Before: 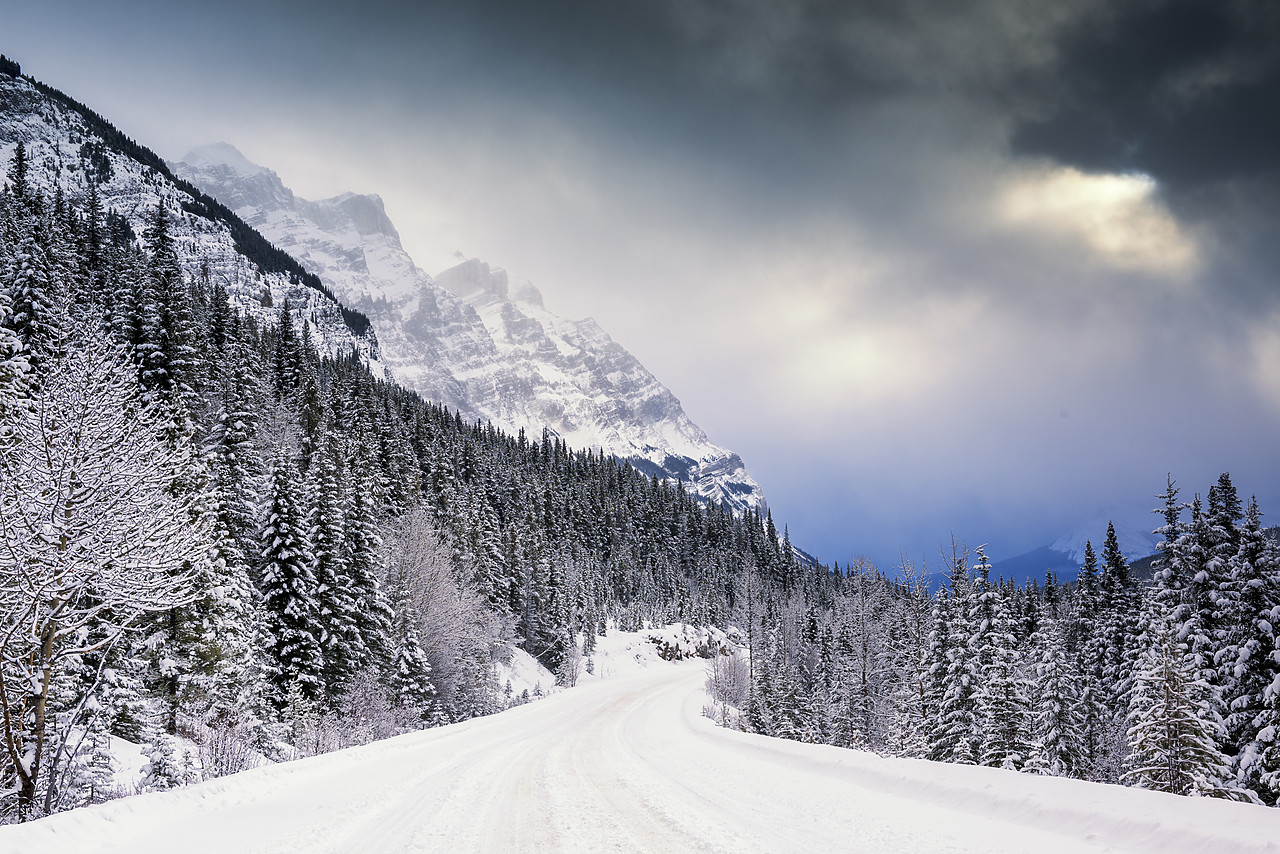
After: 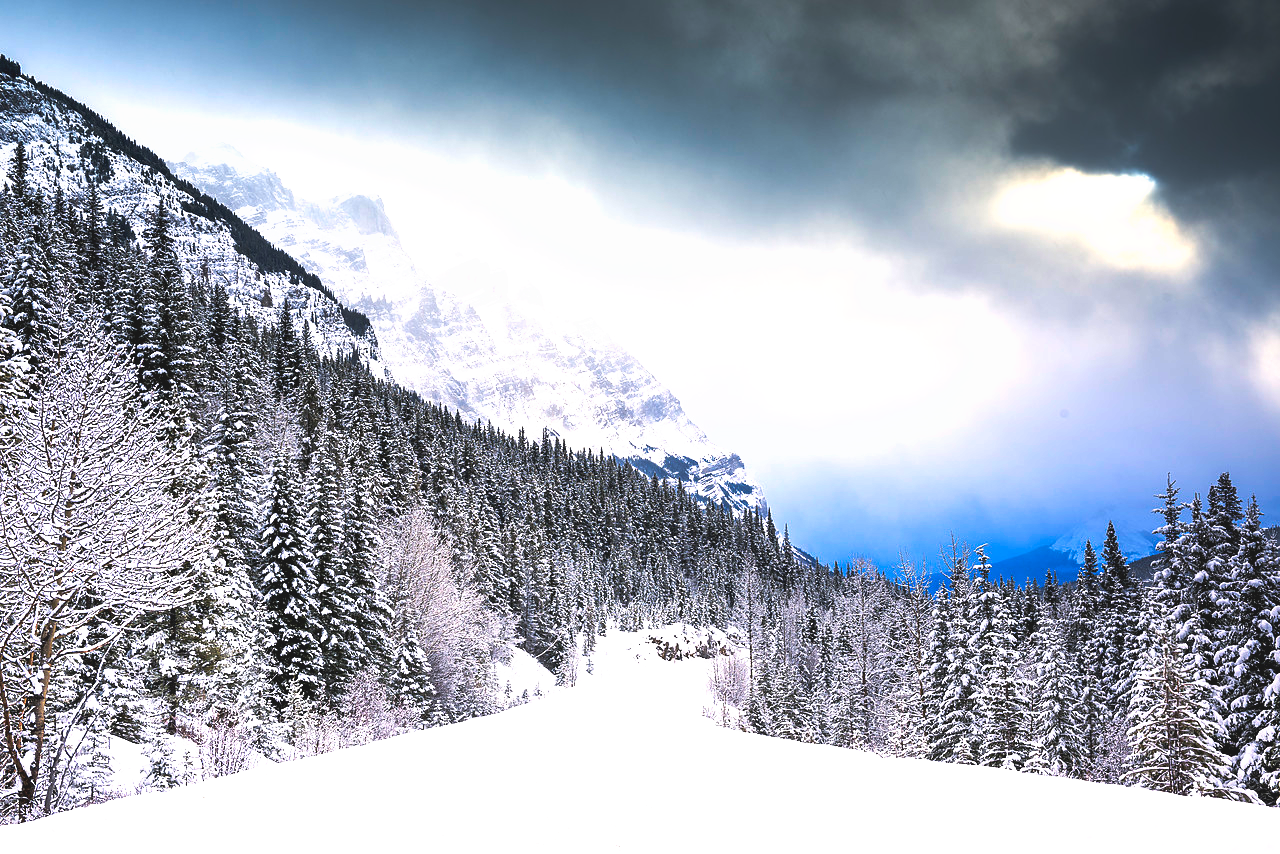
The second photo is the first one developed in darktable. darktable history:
tone curve: curves: ch0 [(0, 0.081) (0.483, 0.453) (0.881, 0.992)], preserve colors none
exposure: black level correction 0, exposure 0.593 EV, compensate highlight preservation false
